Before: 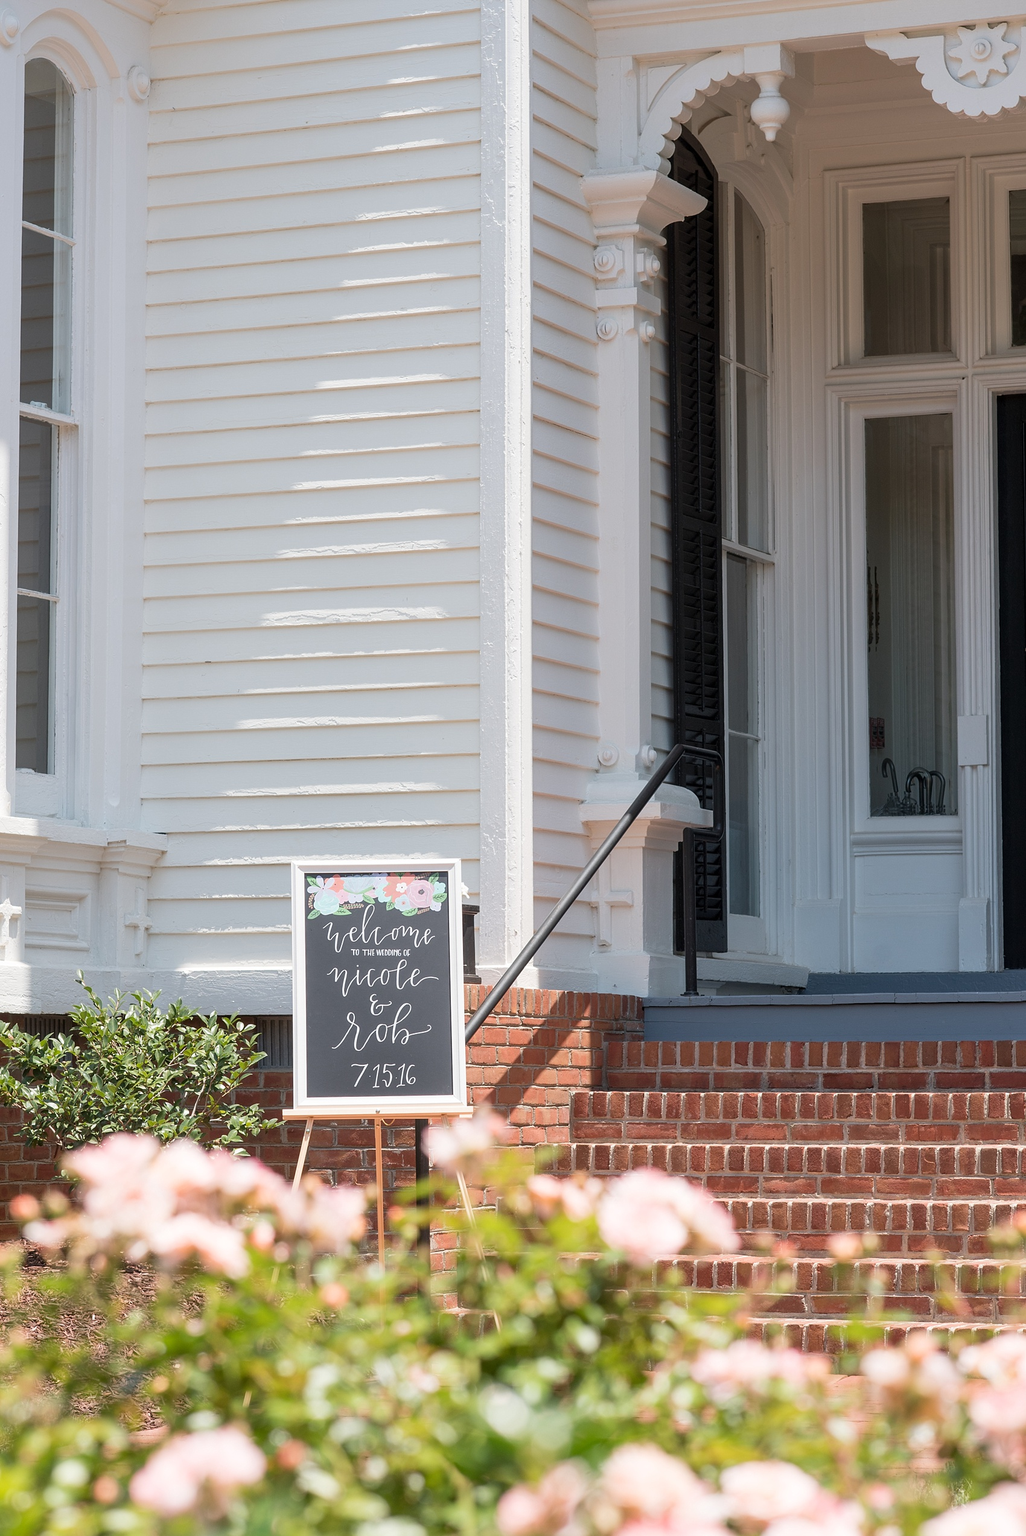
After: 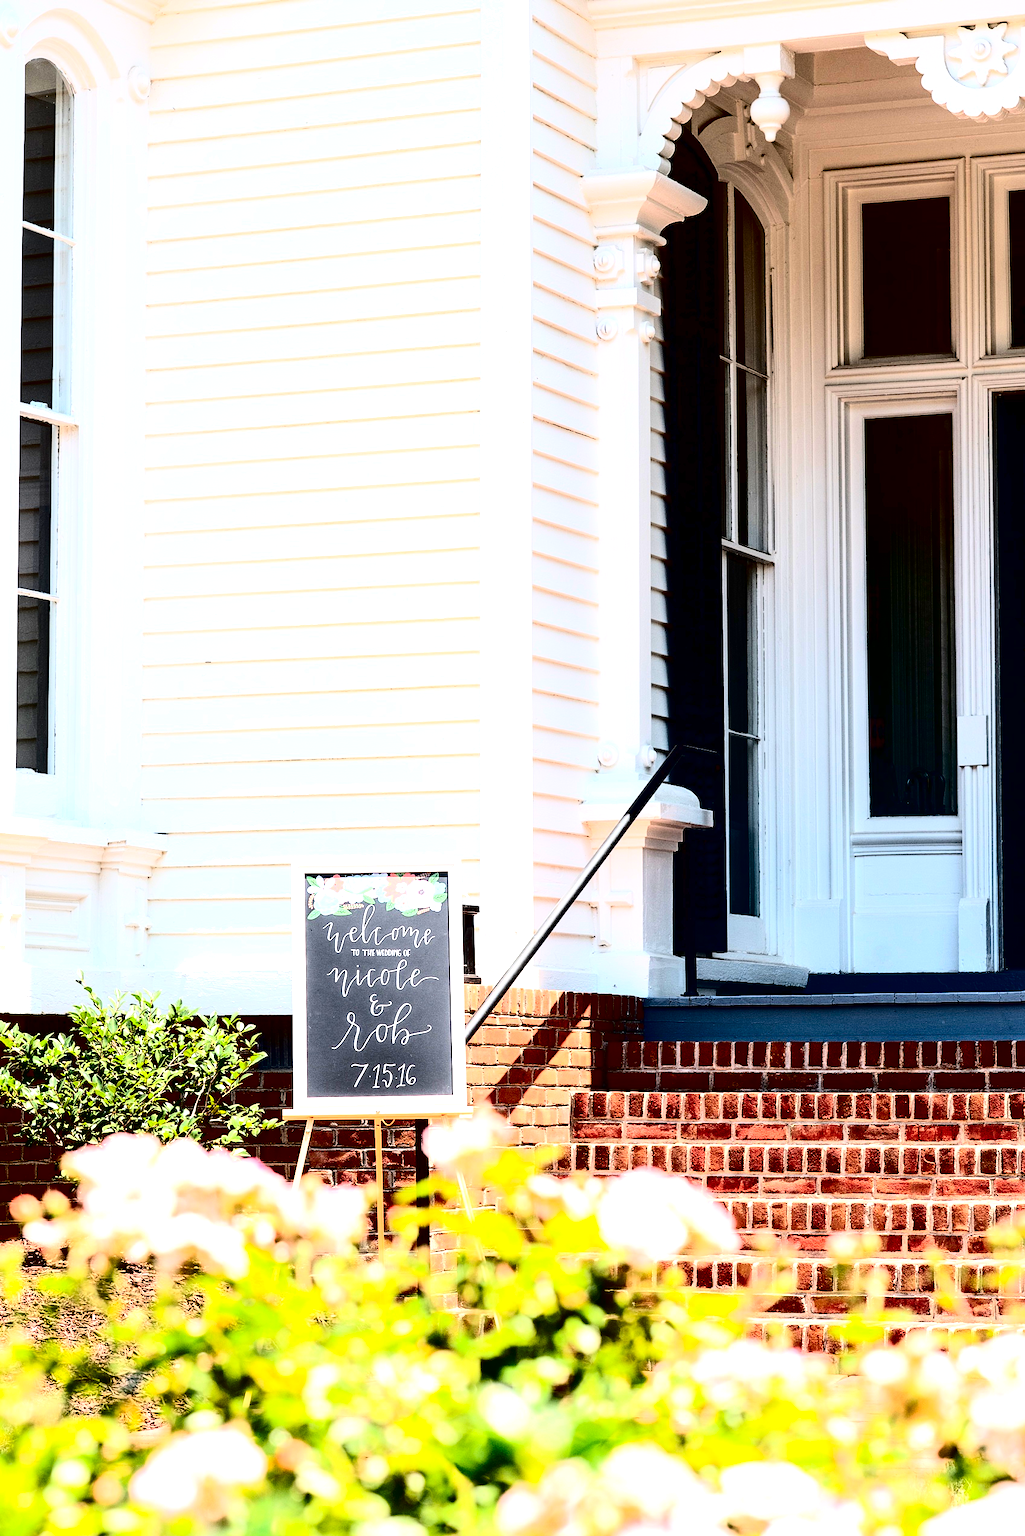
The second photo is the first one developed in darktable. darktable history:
color correction: saturation 0.8
contrast brightness saturation: contrast 0.77, brightness -1, saturation 1
exposure: black level correction 0, exposure 1.1 EV, compensate exposure bias true, compensate highlight preservation false
